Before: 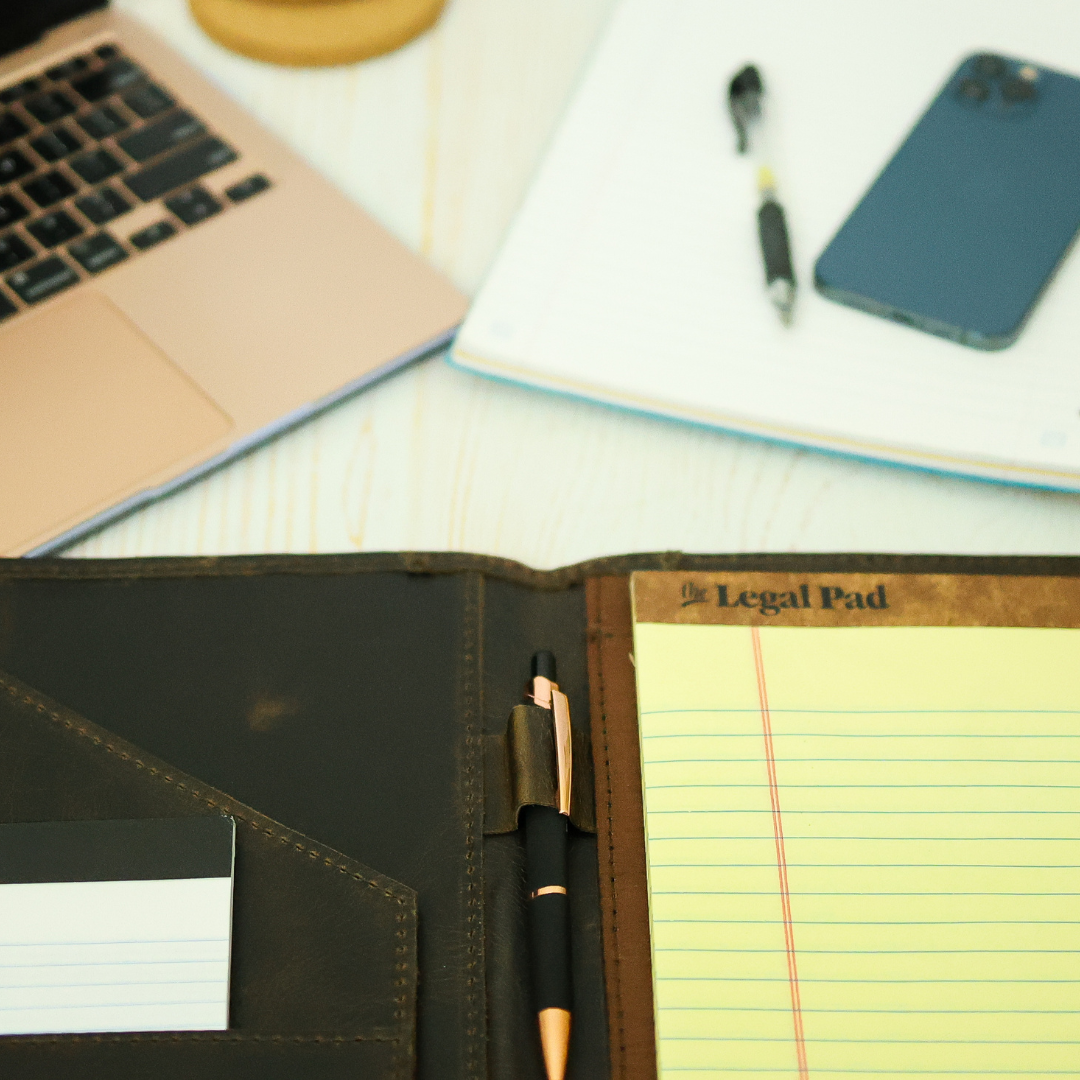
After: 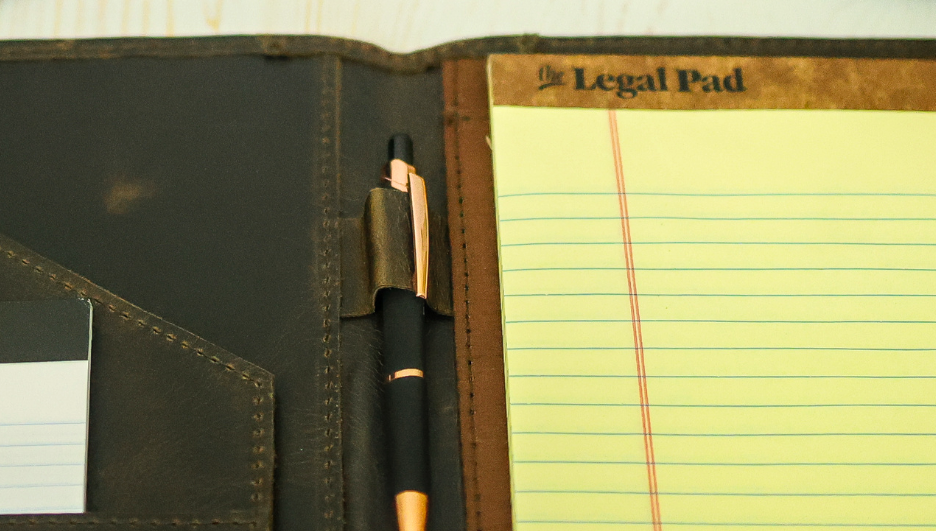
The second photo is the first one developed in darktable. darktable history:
local contrast: on, module defaults
color correction: highlights a* 0.928, highlights b* 2.8, saturation 1.09
crop and rotate: left 13.303%, top 47.885%, bottom 2.933%
